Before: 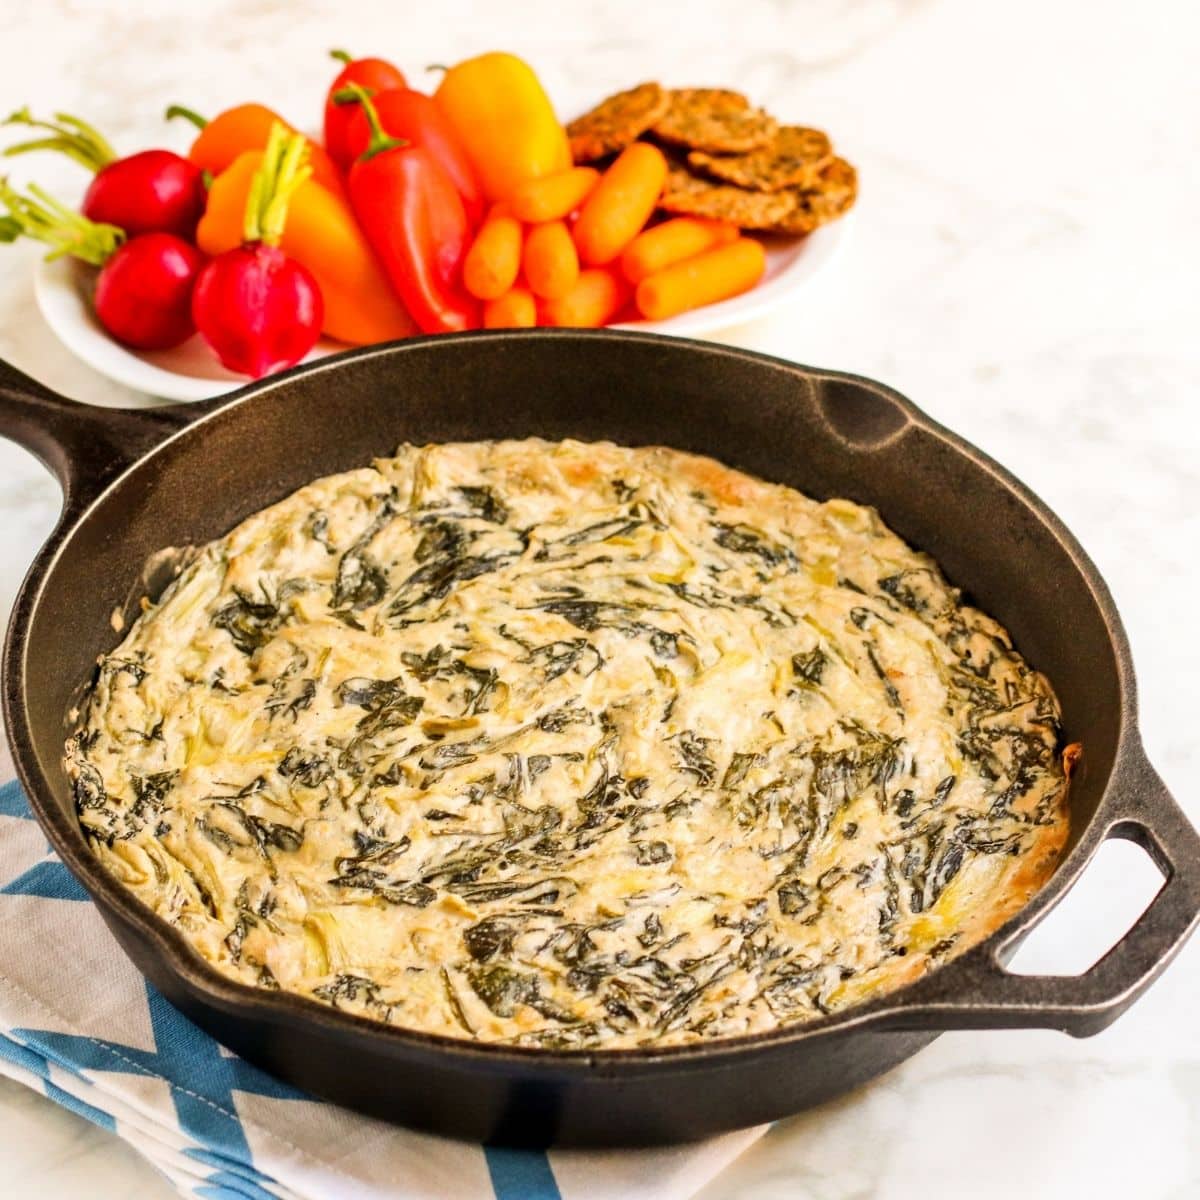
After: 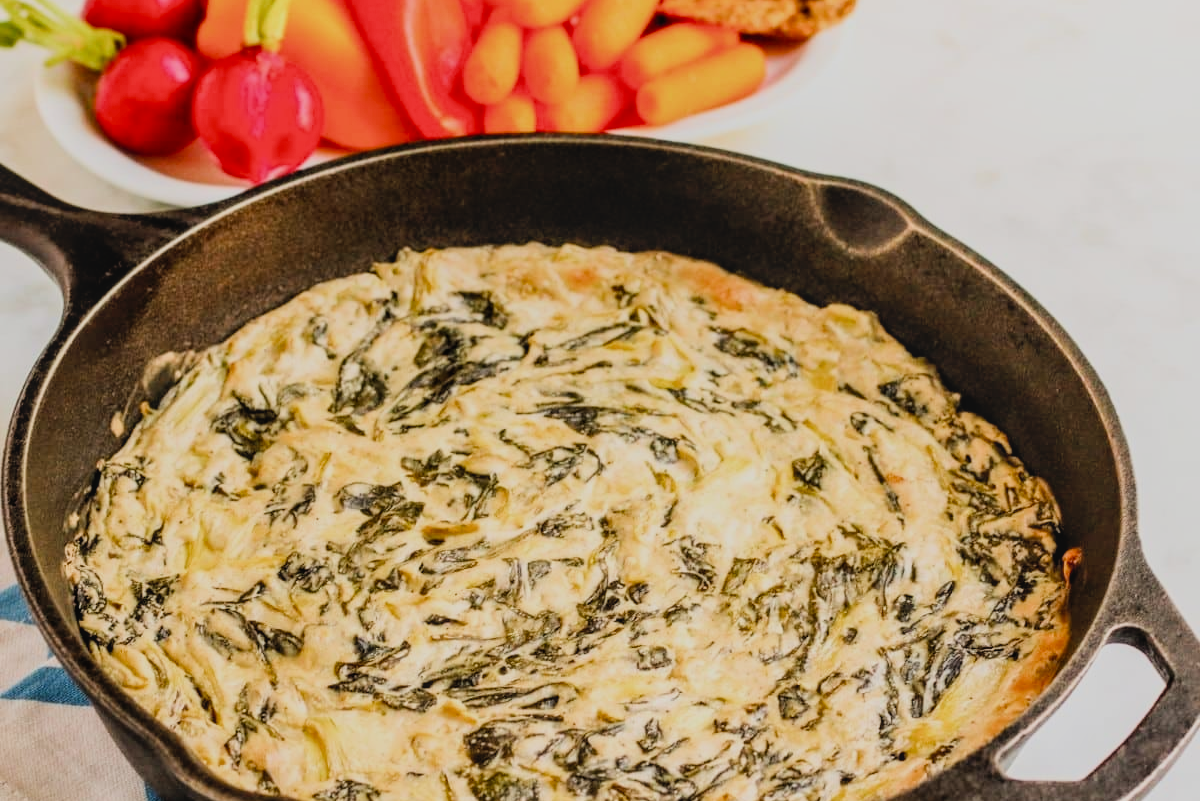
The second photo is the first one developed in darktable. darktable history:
crop: top 16.271%, bottom 16.702%
local contrast: detail 110%
filmic rgb: middle gray luminance 29.04%, black relative exposure -10.23 EV, white relative exposure 5.49 EV, target black luminance 0%, hardness 3.97, latitude 1.26%, contrast 1.121, highlights saturation mix 4.9%, shadows ↔ highlights balance 14.53%, color science v4 (2020)
color zones: curves: ch0 [(0.25, 0.5) (0.428, 0.473) (0.75, 0.5)]; ch1 [(0.243, 0.479) (0.398, 0.452) (0.75, 0.5)]
